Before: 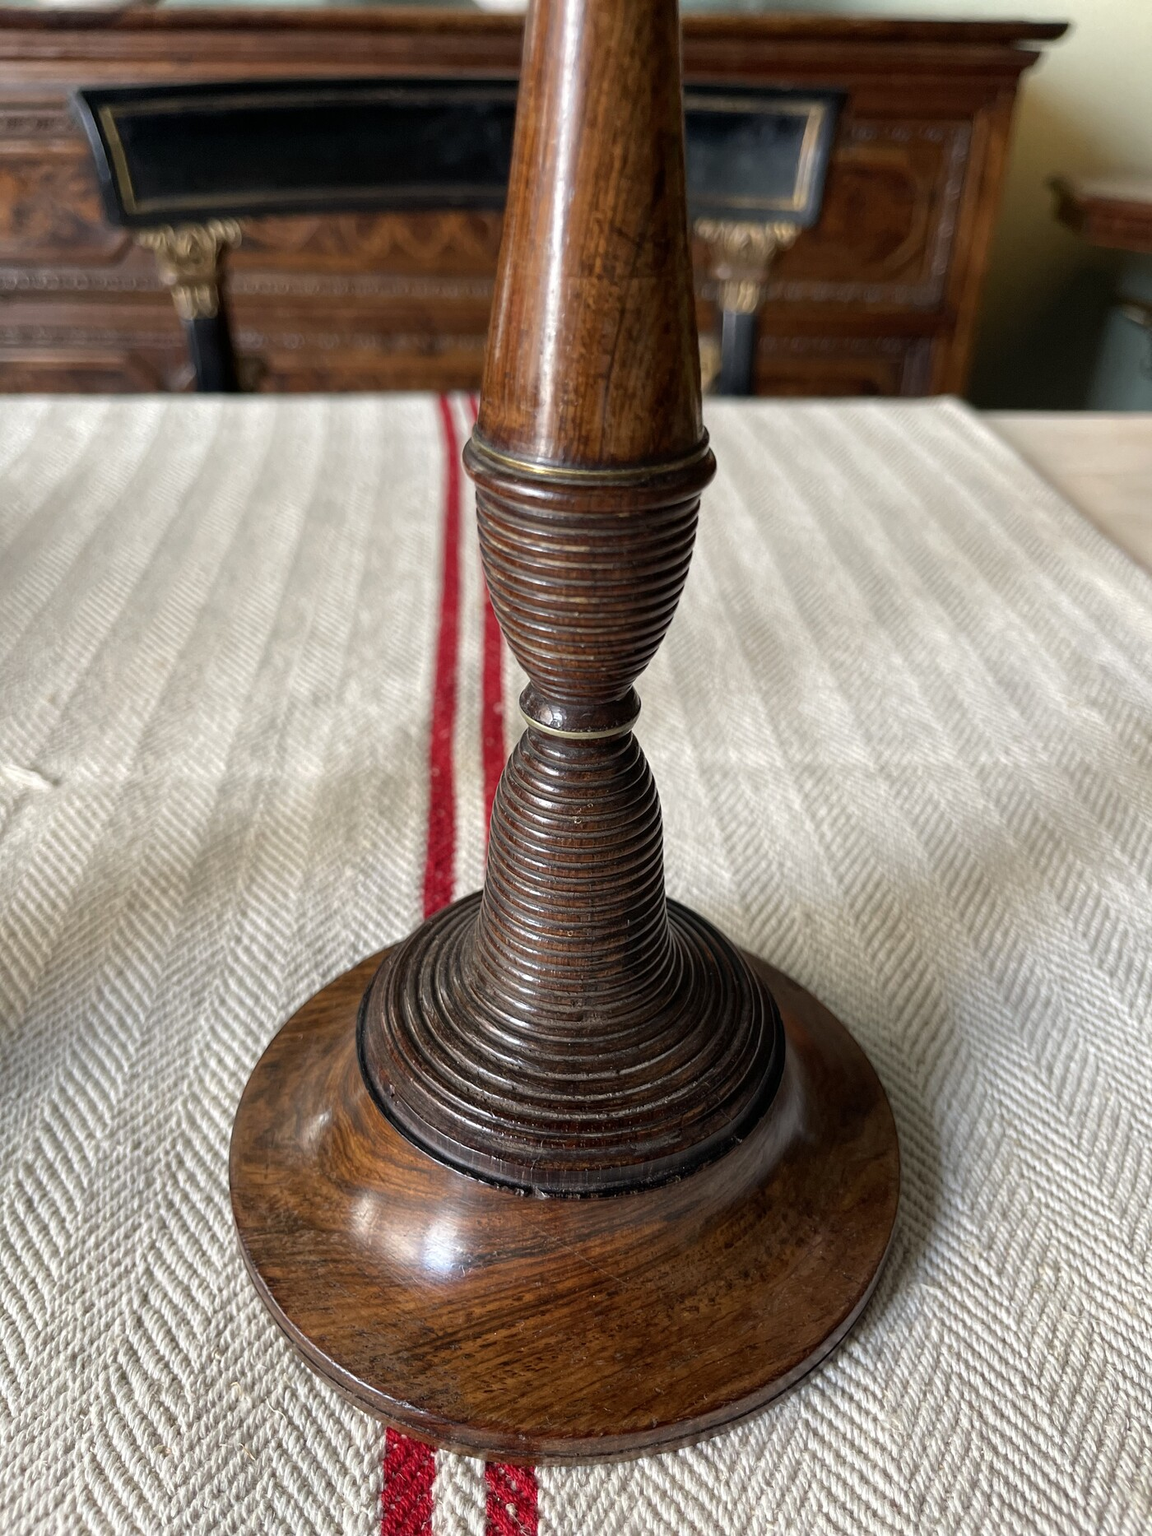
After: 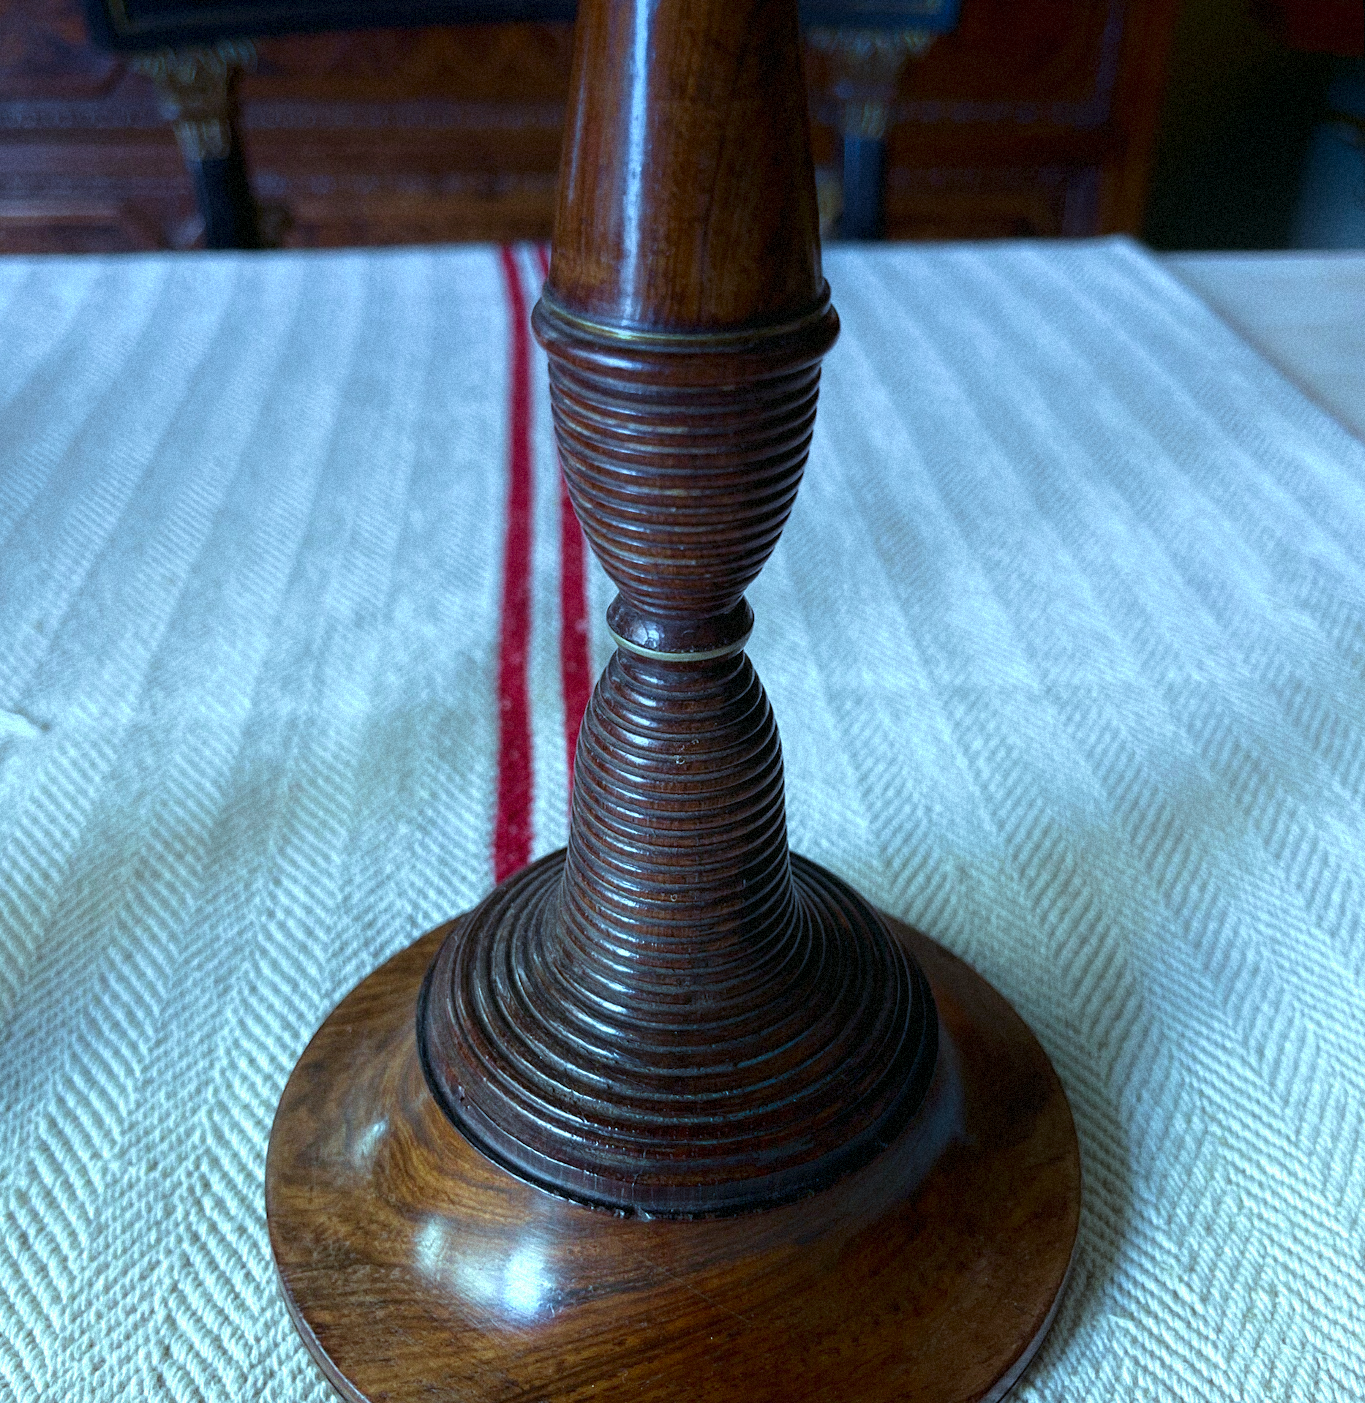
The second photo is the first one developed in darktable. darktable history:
white balance: red 0.926, green 1.003, blue 1.133
graduated density: hue 238.83°, saturation 50%
rotate and perspective: rotation -1.17°, automatic cropping off
color balance: mode lift, gamma, gain (sRGB), lift [0.997, 0.979, 1.021, 1.011], gamma [1, 1.084, 0.916, 0.998], gain [1, 0.87, 1.13, 1.101], contrast 4.55%, contrast fulcrum 38.24%, output saturation 104.09%
velvia: on, module defaults
shadows and highlights: shadows -70, highlights 35, soften with gaussian
crop and rotate: left 2.991%, top 13.302%, right 1.981%, bottom 12.636%
grain: mid-tones bias 0%
